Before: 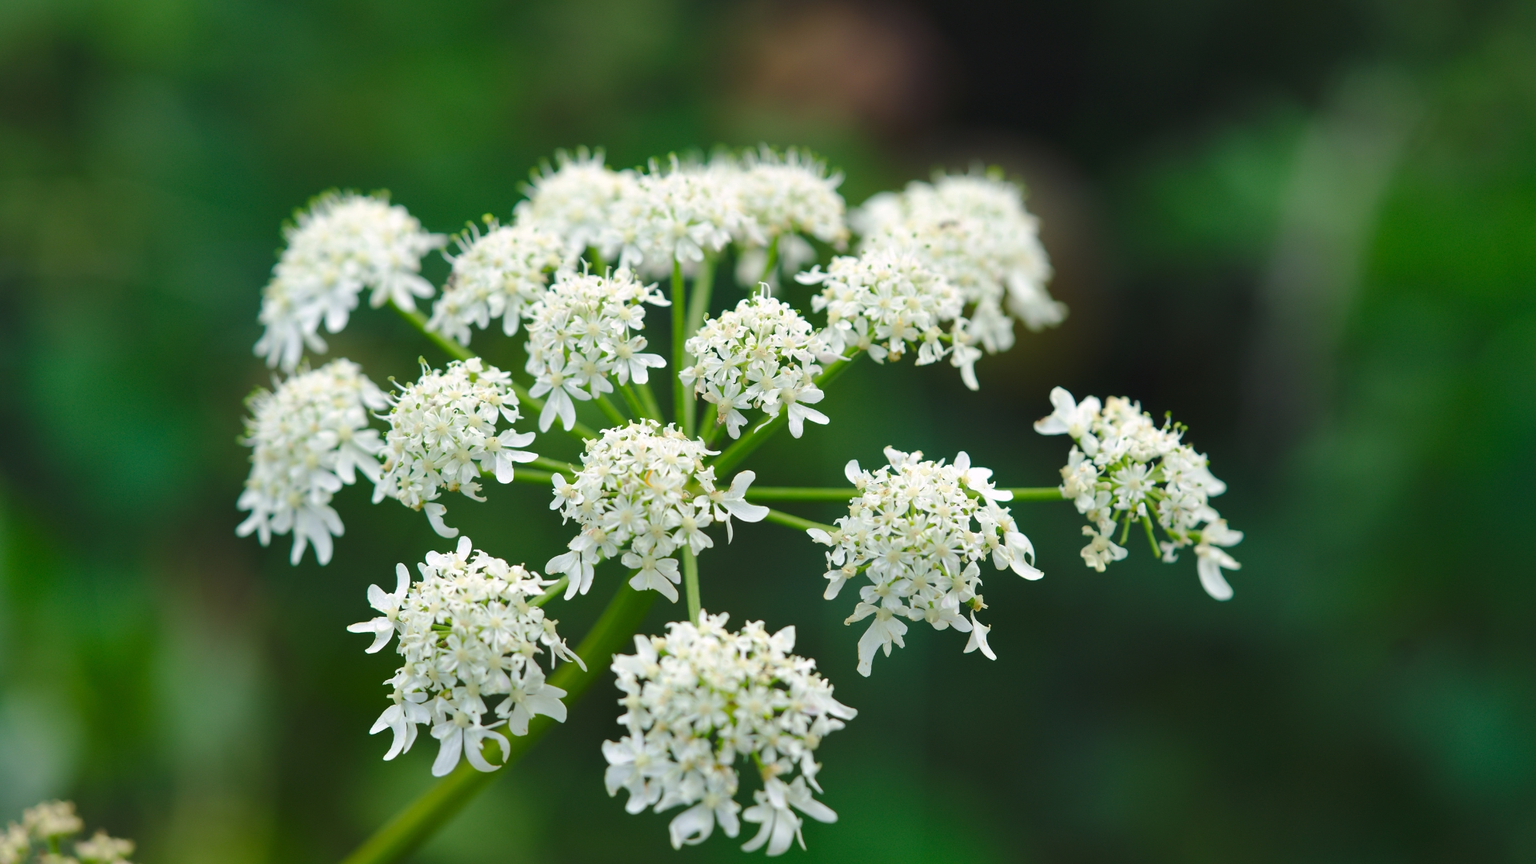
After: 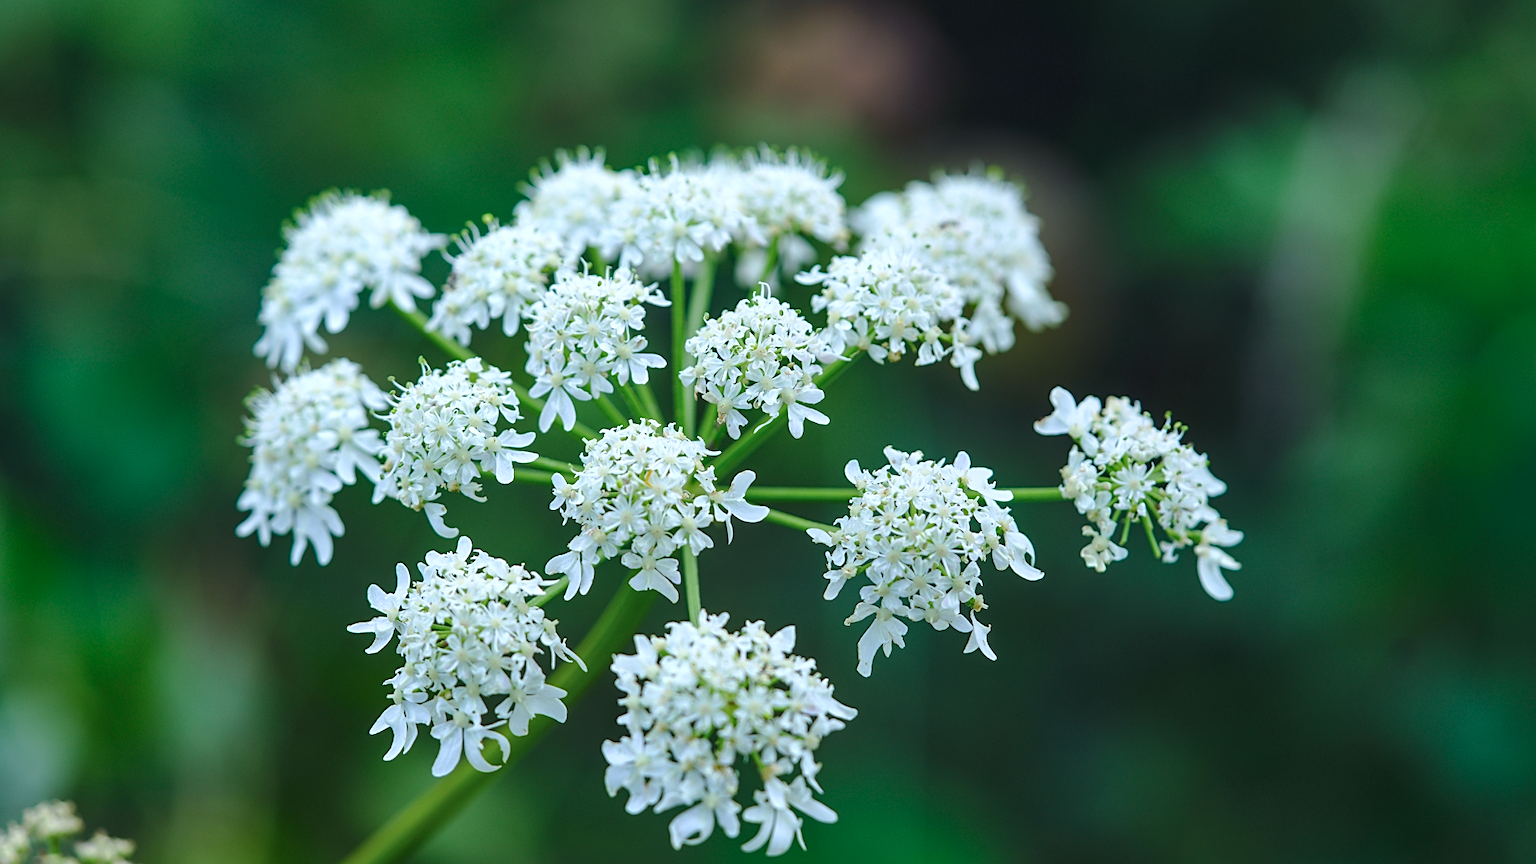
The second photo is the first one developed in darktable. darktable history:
local contrast: on, module defaults
color calibration: x 0.38, y 0.391, temperature 4086.74 K
sharpen: on, module defaults
